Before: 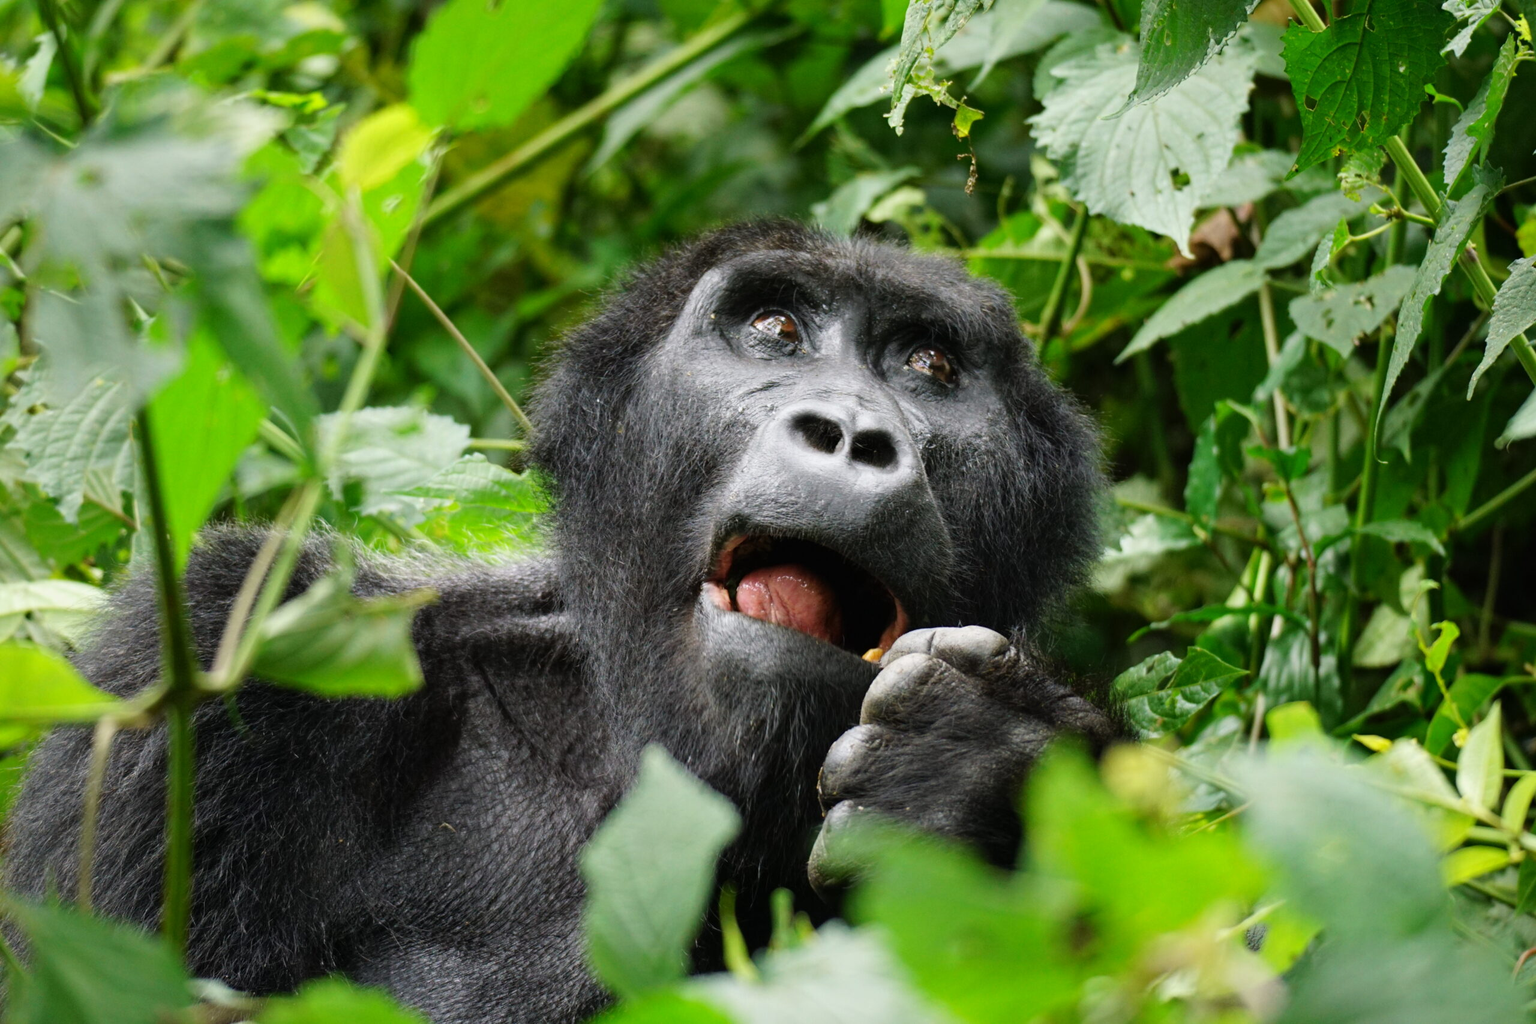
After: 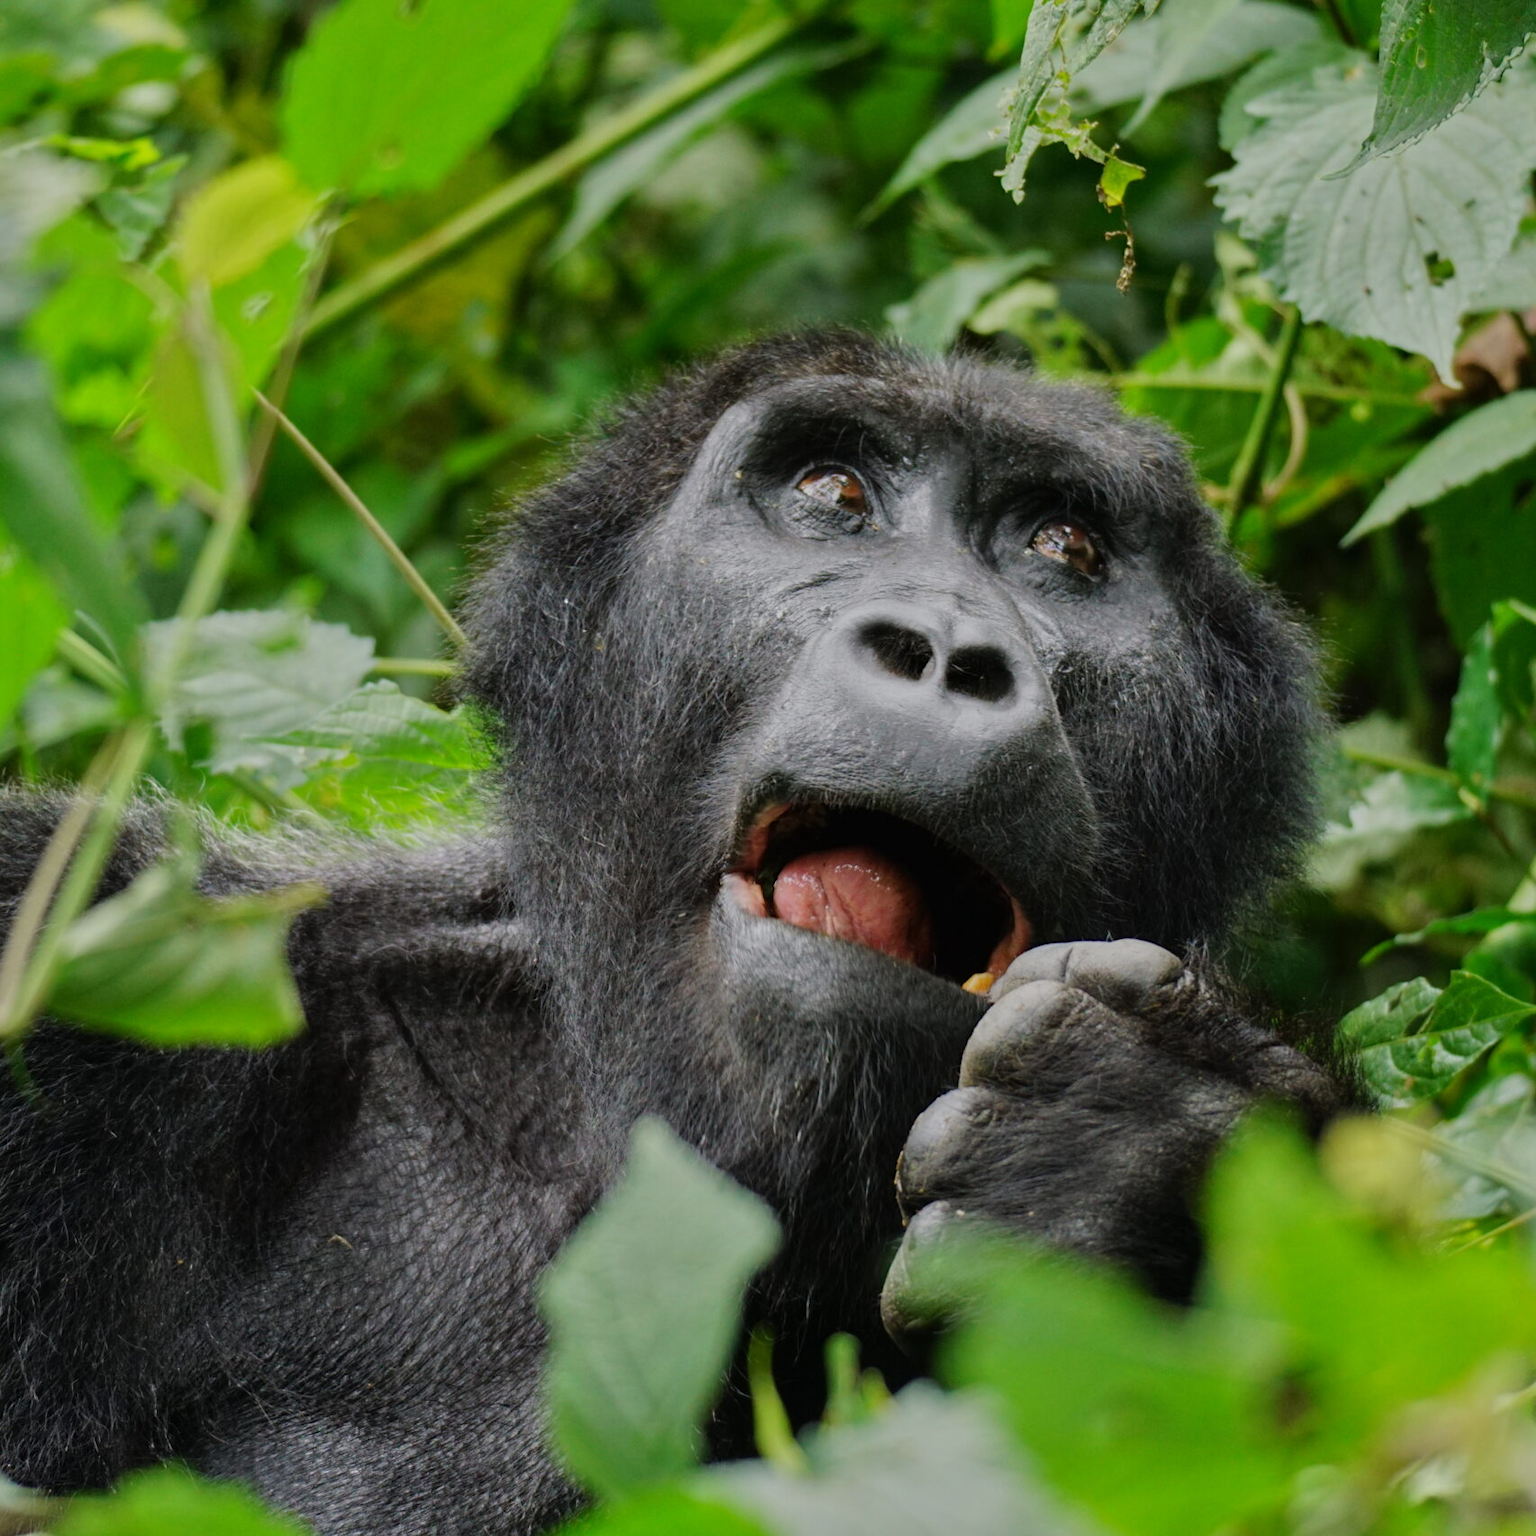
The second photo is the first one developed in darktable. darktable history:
crop and rotate: left 14.385%, right 18.948%
tone equalizer: -8 EV -0.002 EV, -7 EV 0.005 EV, -6 EV -0.008 EV, -5 EV 0.007 EV, -4 EV -0.042 EV, -3 EV -0.233 EV, -2 EV -0.662 EV, -1 EV -0.983 EV, +0 EV -0.969 EV, smoothing diameter 2%, edges refinement/feathering 20, mask exposure compensation -1.57 EV, filter diffusion 5
